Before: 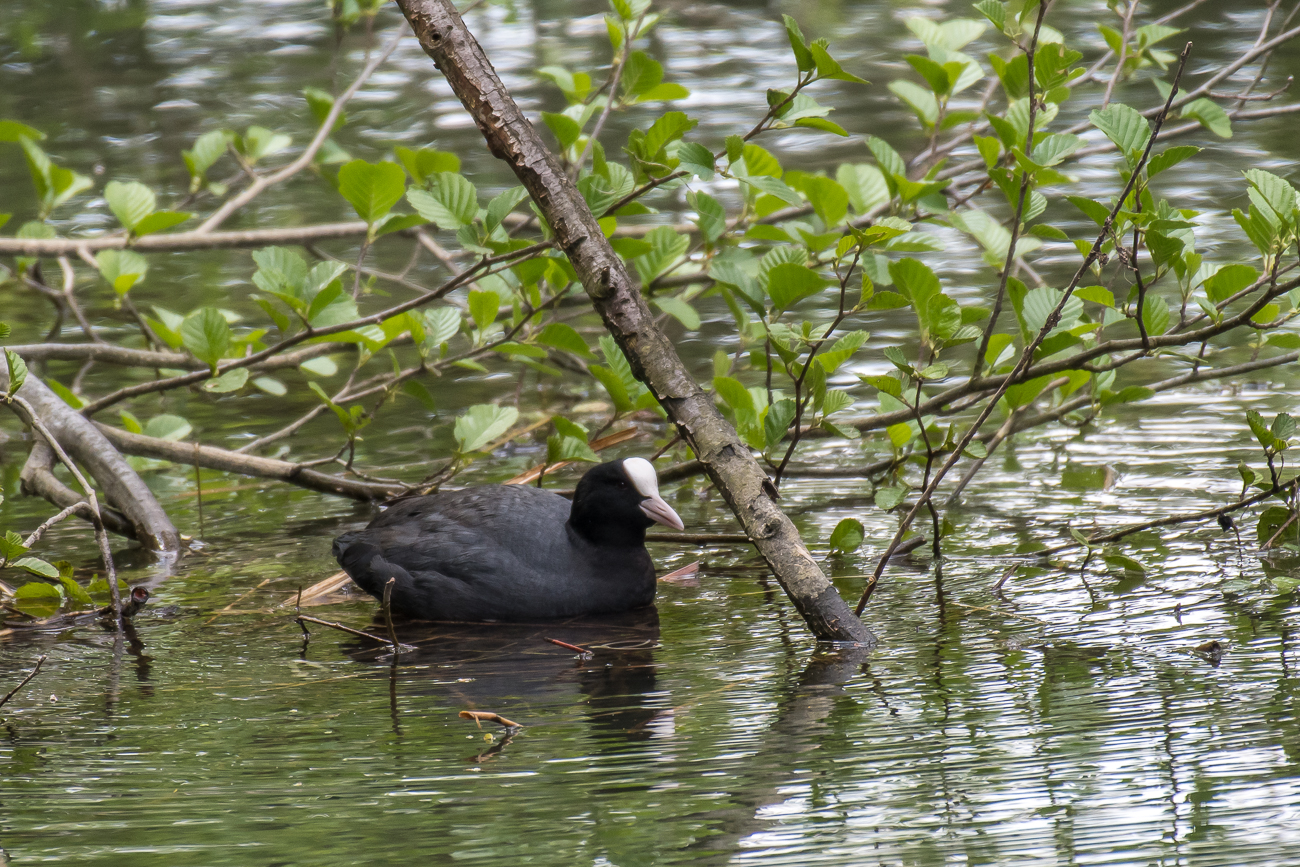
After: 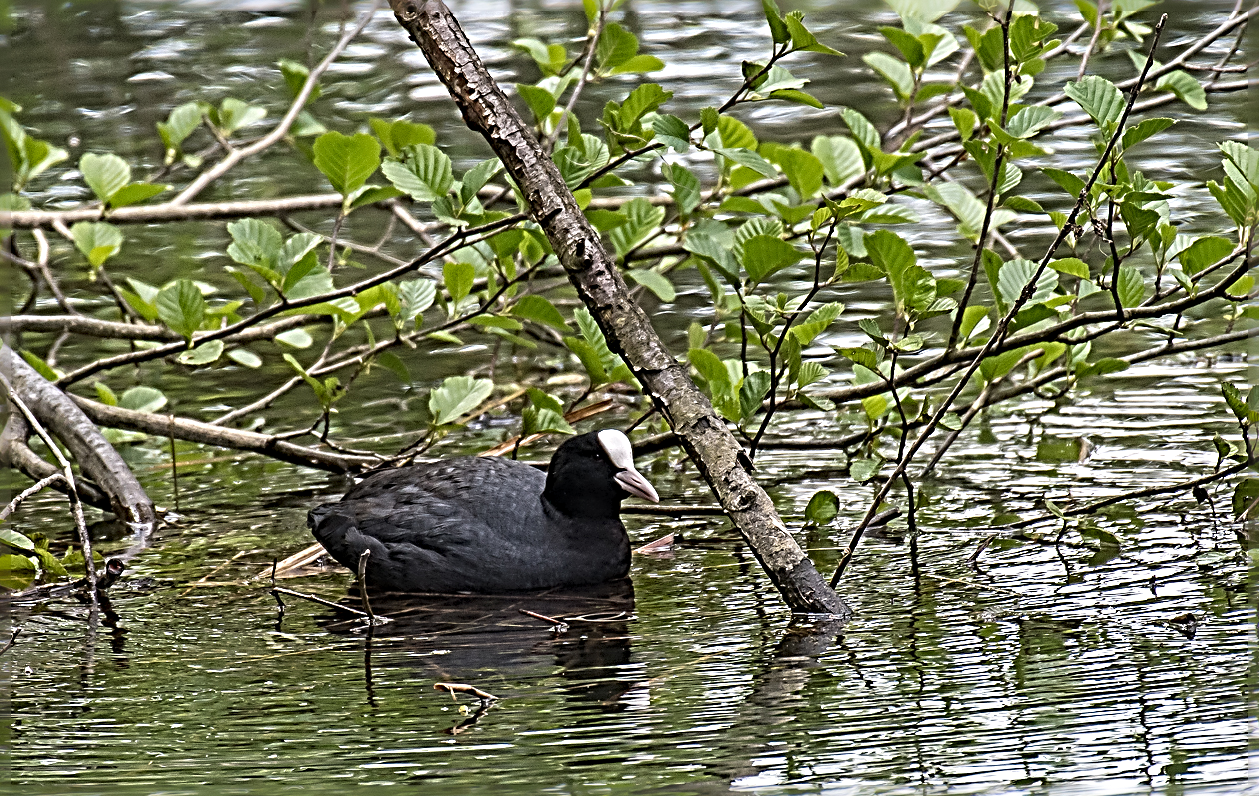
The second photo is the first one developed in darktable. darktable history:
crop: left 1.964%, top 3.251%, right 1.122%, bottom 4.933%
sharpen: radius 4.001, amount 2
